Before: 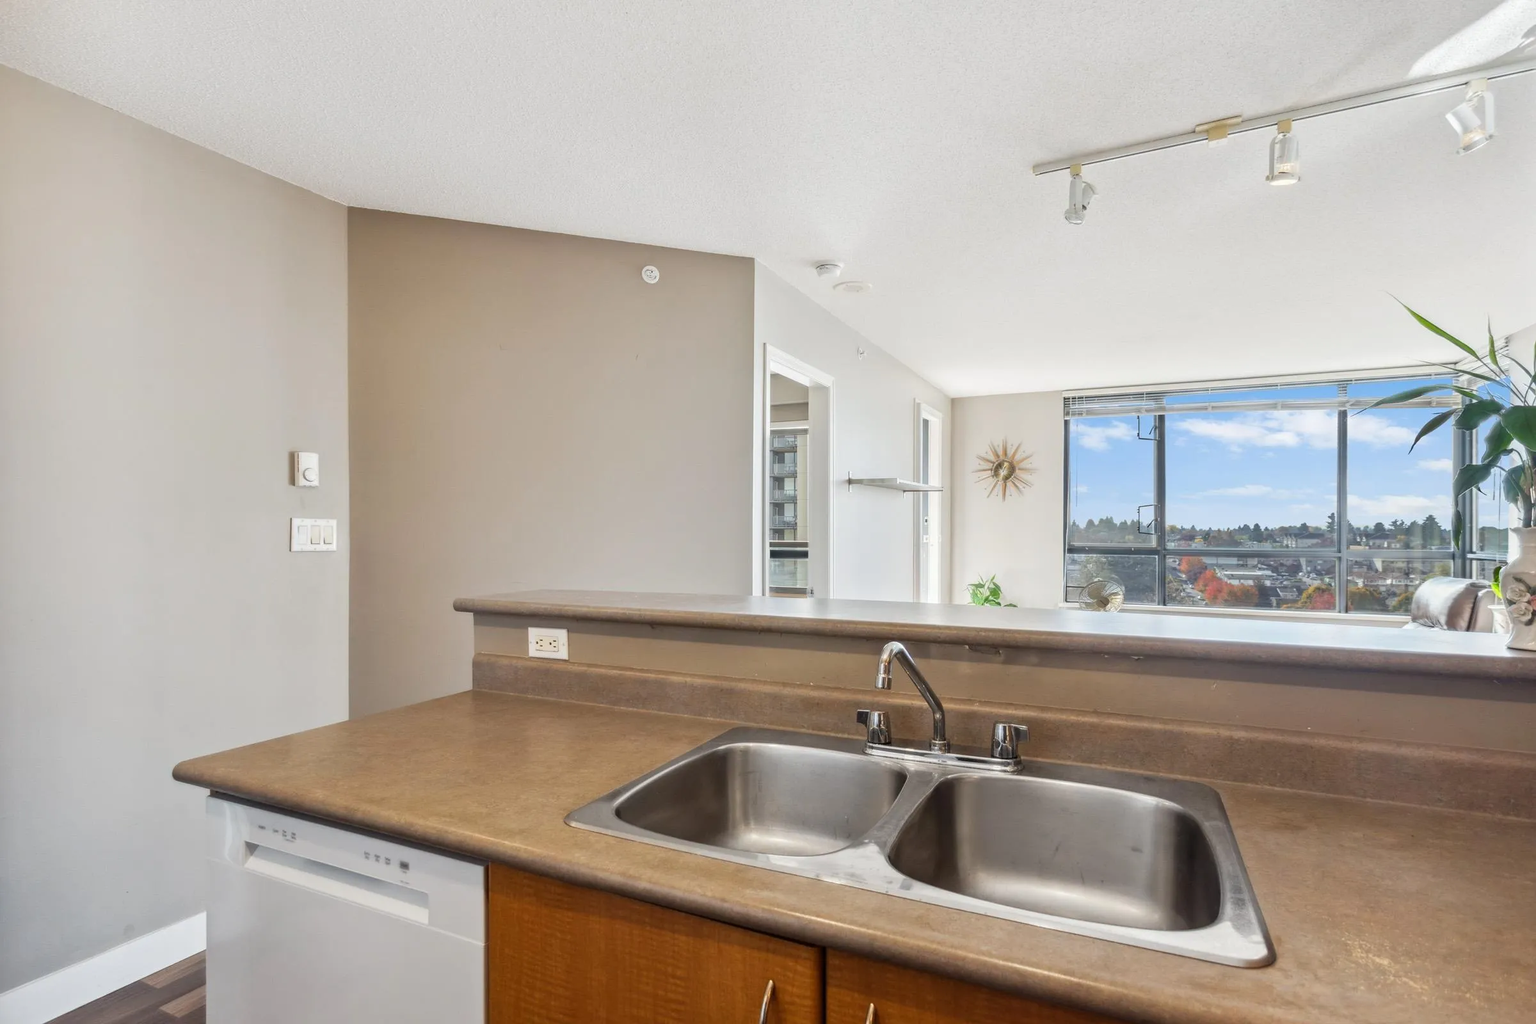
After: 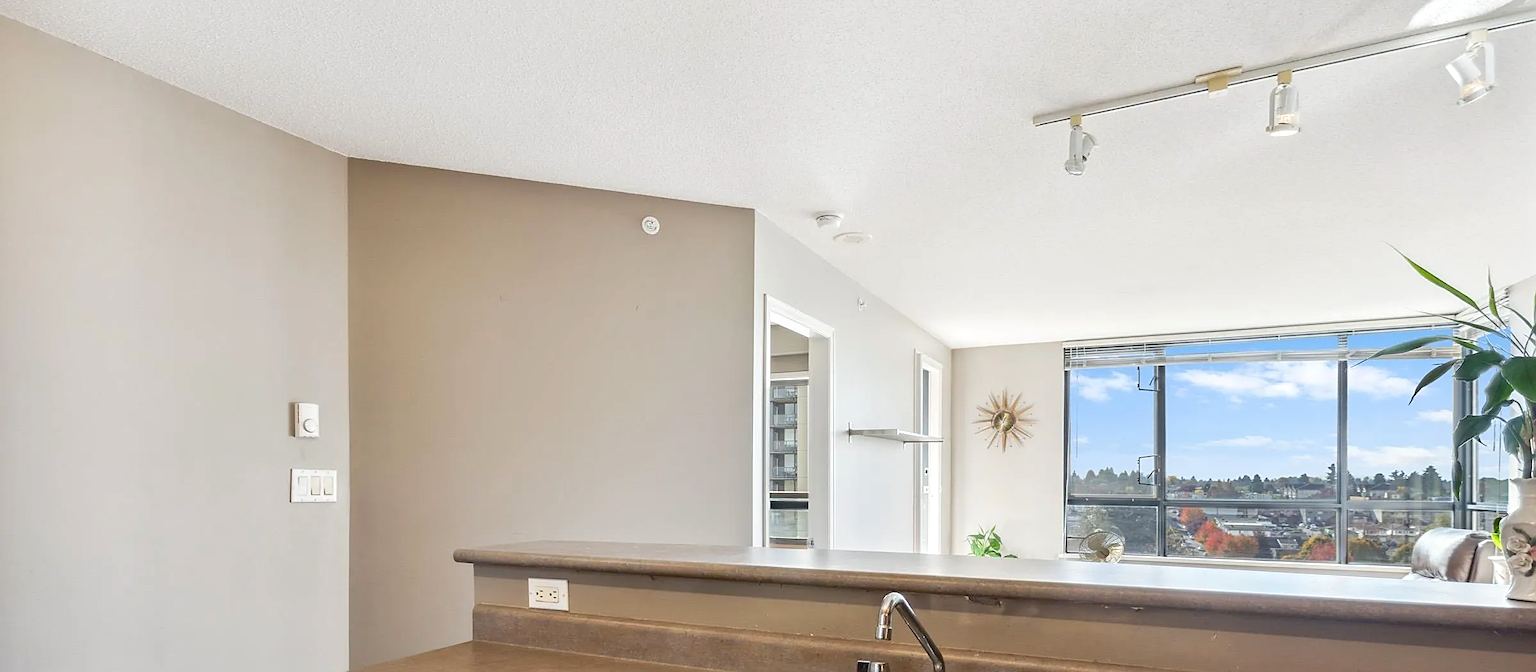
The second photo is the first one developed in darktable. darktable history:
exposure: black level correction 0.007, exposure 0.159 EV, compensate highlight preservation false
crop and rotate: top 4.848%, bottom 29.503%
sharpen: on, module defaults
